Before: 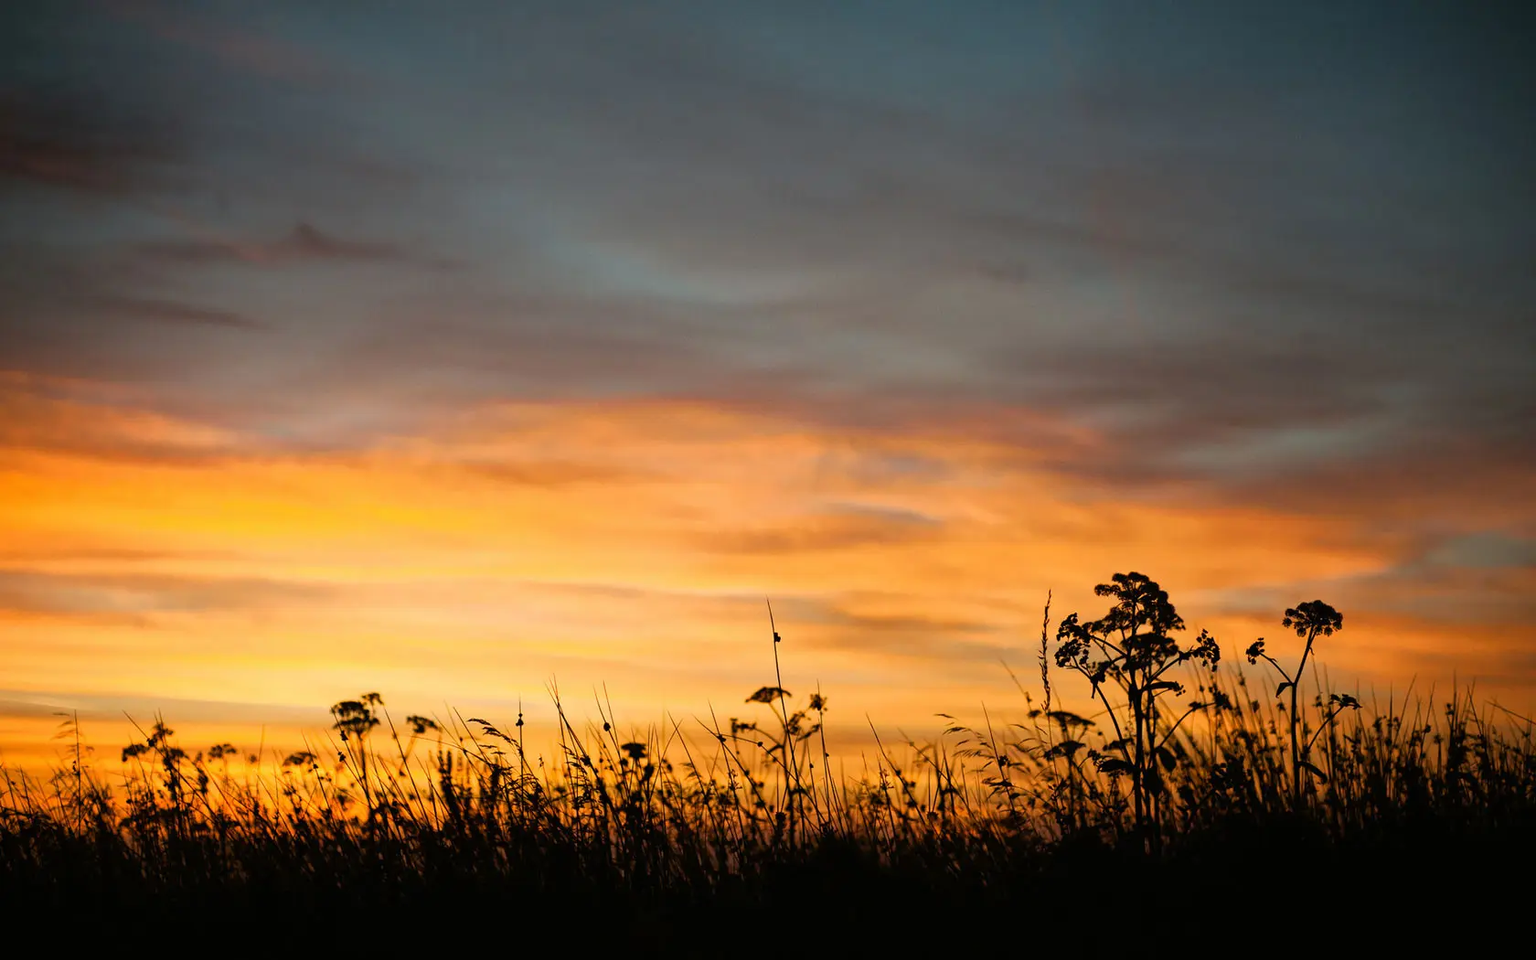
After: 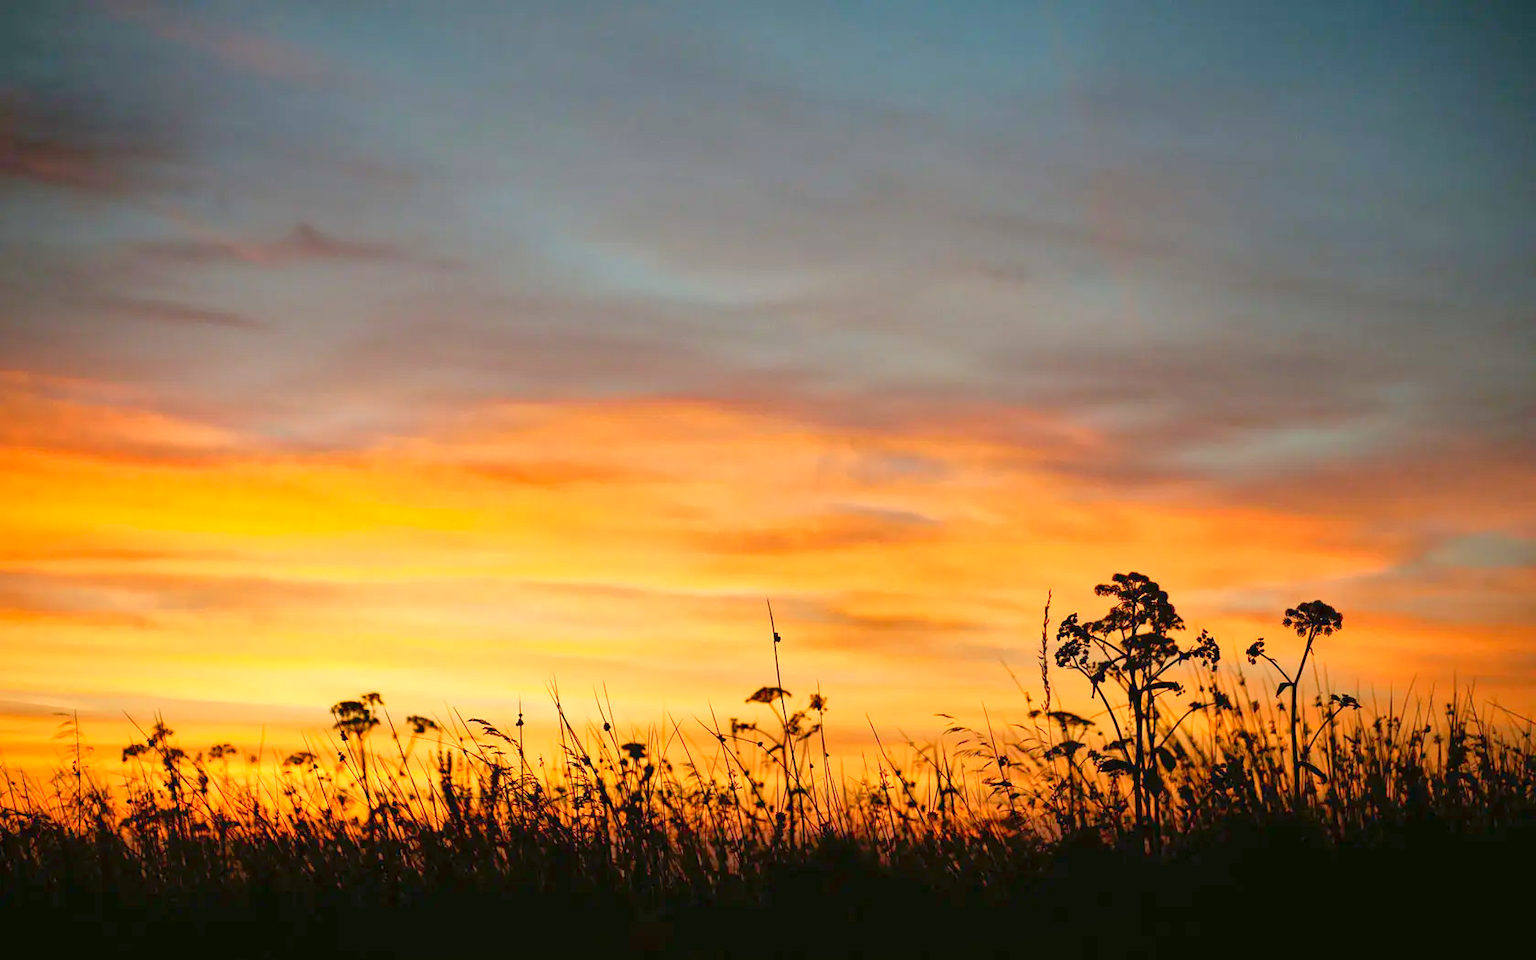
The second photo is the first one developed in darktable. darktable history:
levels: levels [0, 0.397, 0.955]
shadows and highlights: shadows 12, white point adjustment 1.2, soften with gaussian
